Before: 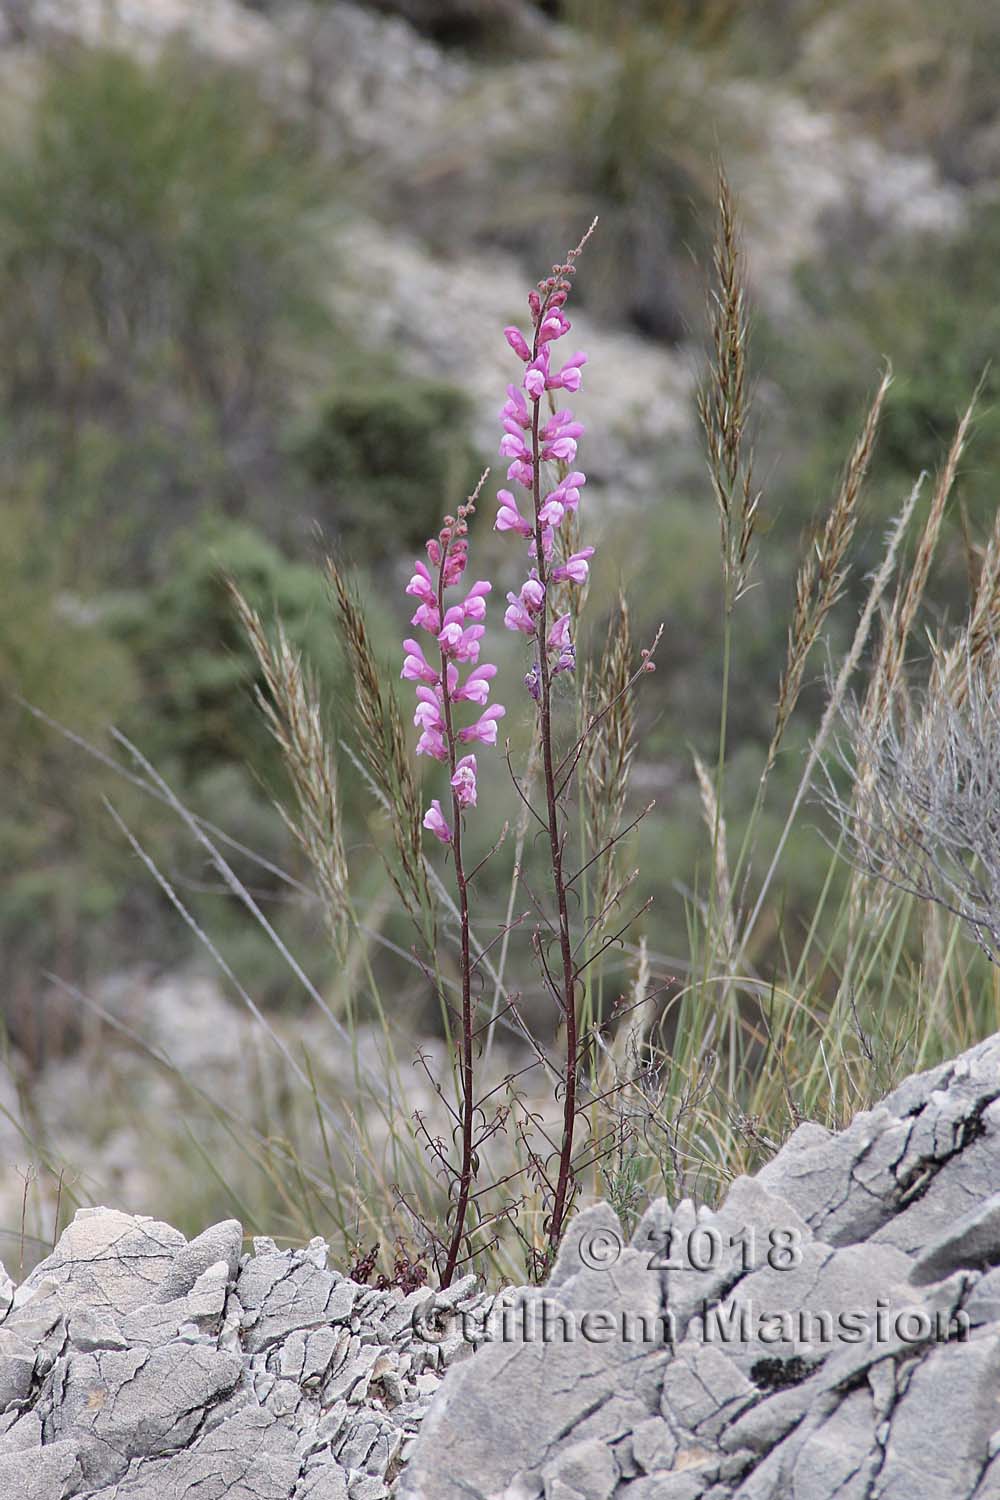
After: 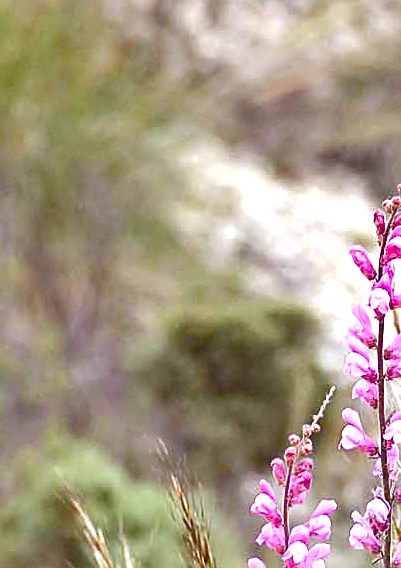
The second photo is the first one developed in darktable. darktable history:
crop: left 15.548%, top 5.432%, right 44.347%, bottom 56.688%
sharpen: on, module defaults
color balance rgb: shadows lift › chroma 4.125%, shadows lift › hue 253.42°, power › chroma 1.577%, power › hue 26.17°, perceptual saturation grading › global saturation 35.173%, perceptual saturation grading › highlights -25.199%, perceptual saturation grading › shadows 50.094%
shadows and highlights: soften with gaussian
exposure: exposure 1.248 EV, compensate highlight preservation false
